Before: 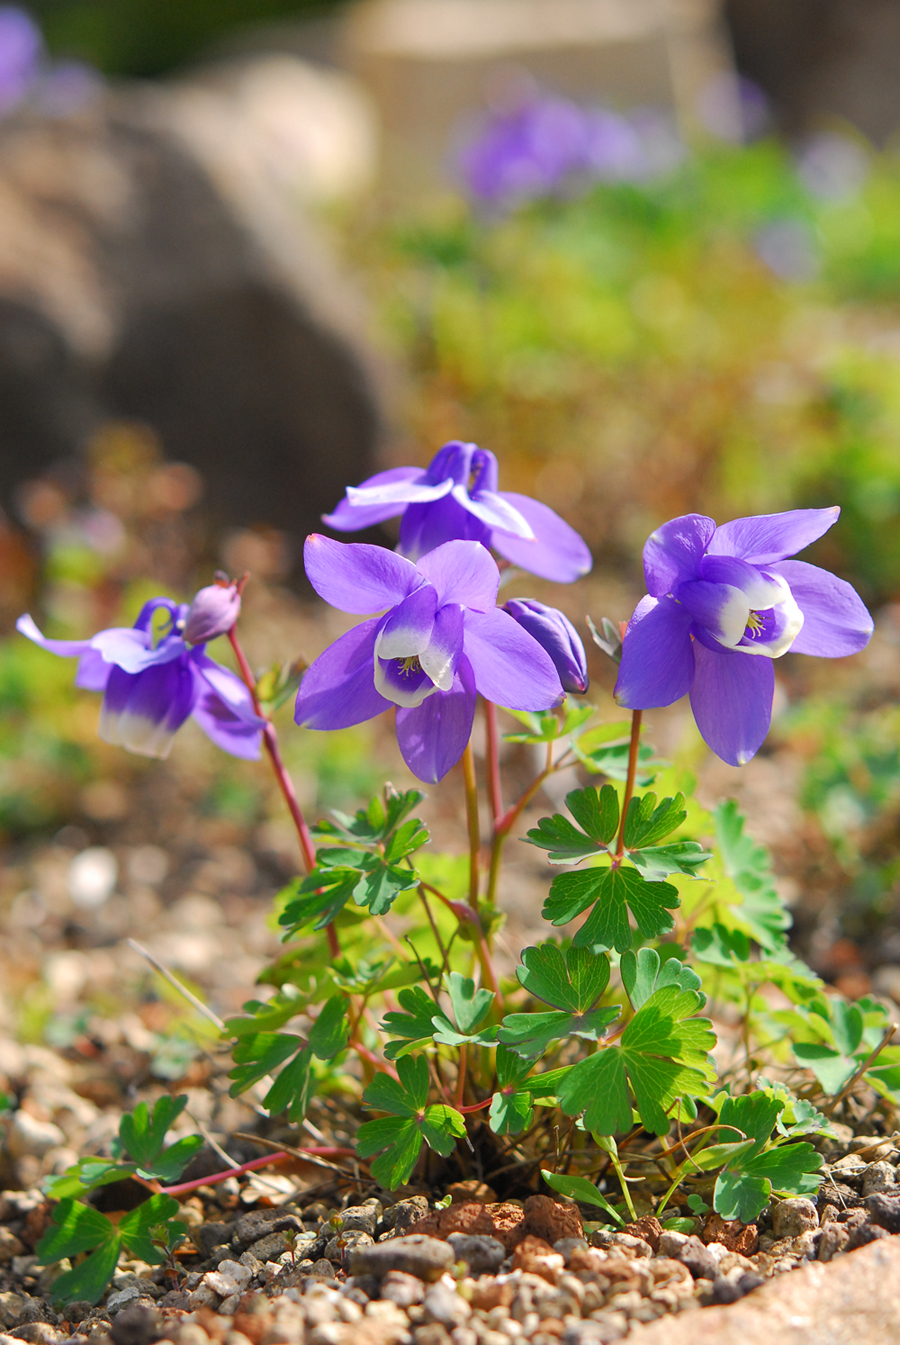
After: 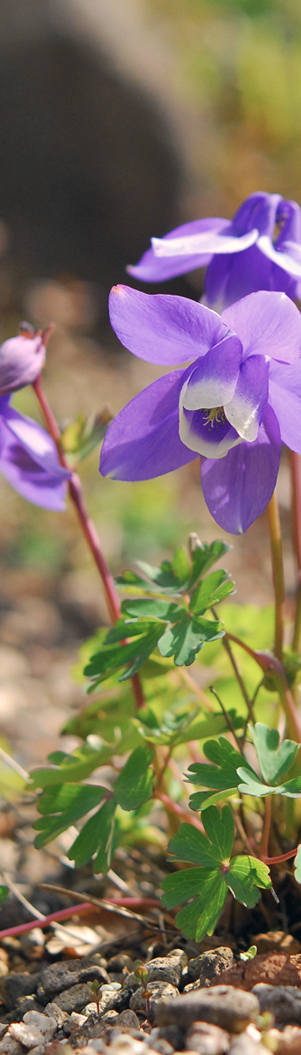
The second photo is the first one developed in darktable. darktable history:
color correction: highlights a* 2.75, highlights b* 5, shadows a* -2.04, shadows b* -4.84, saturation 0.8
crop and rotate: left 21.77%, top 18.528%, right 44.676%, bottom 2.997%
